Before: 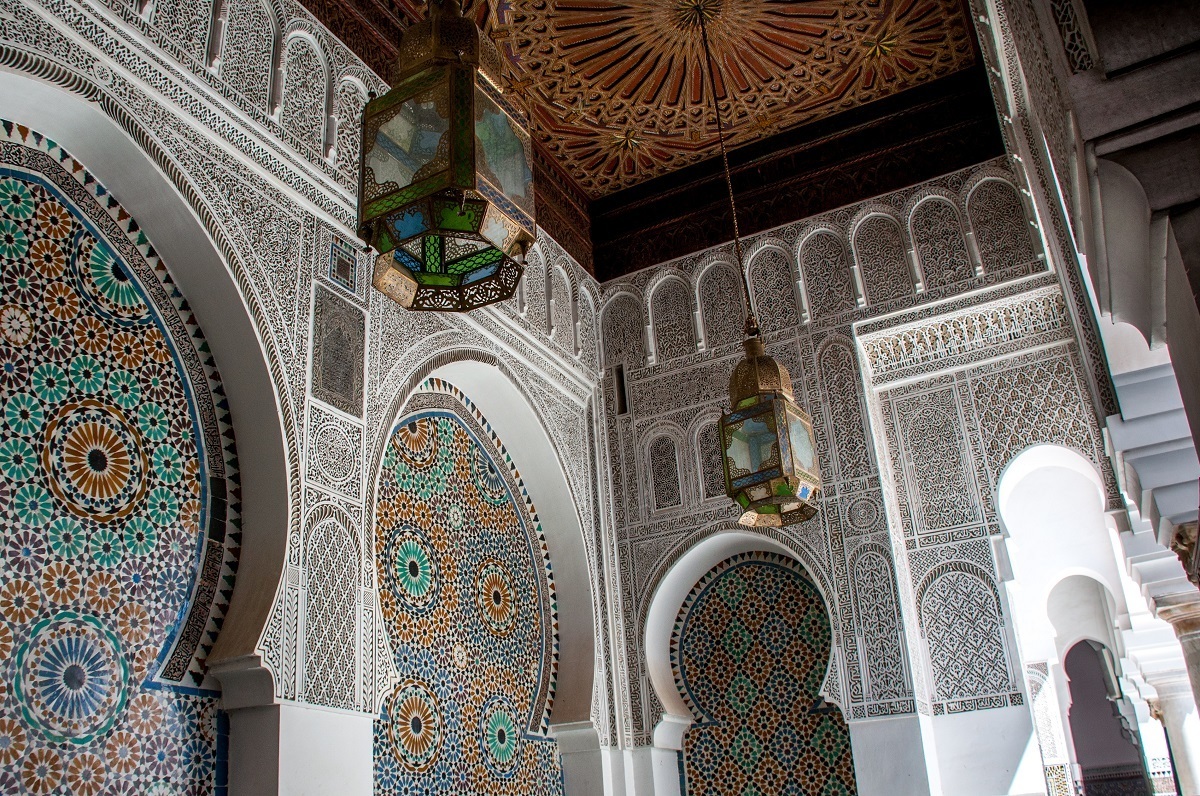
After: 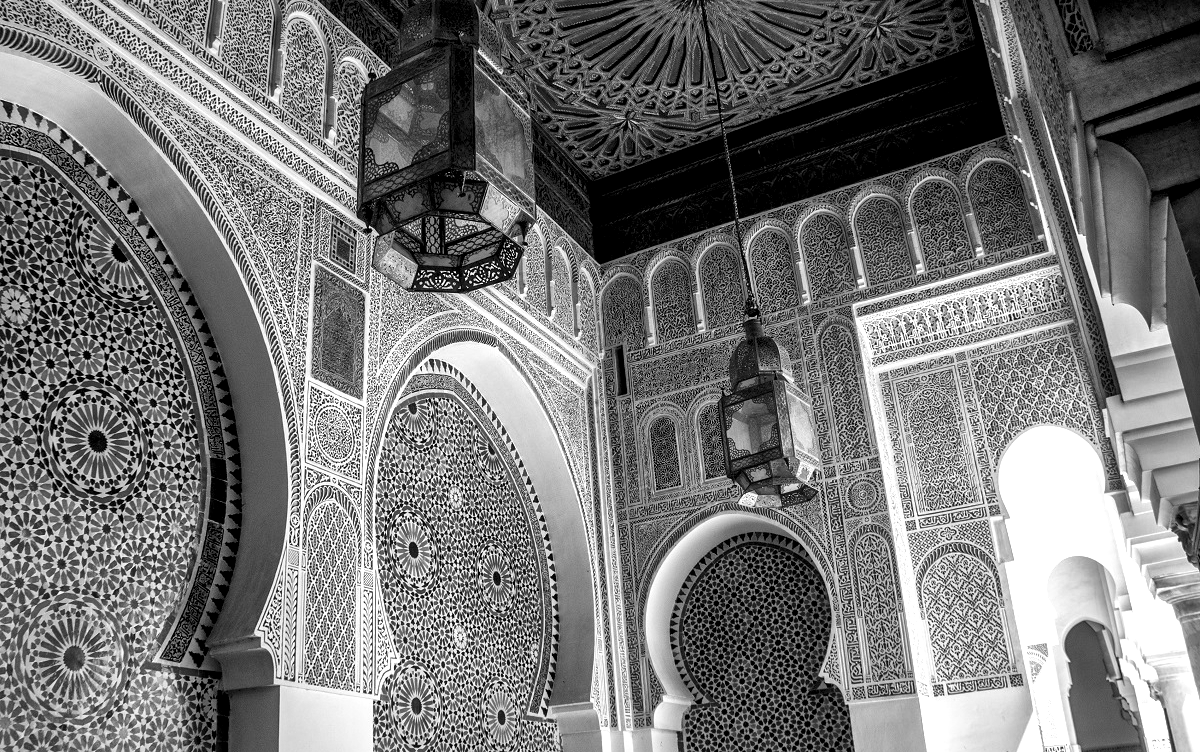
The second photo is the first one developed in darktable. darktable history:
local contrast: mode bilateral grid, contrast 20, coarseness 19, detail 163%, midtone range 0.2
monochrome: a 73.58, b 64.21
exposure: black level correction 0.001, exposure 0.5 EV, compensate exposure bias true, compensate highlight preservation false
crop and rotate: top 2.479%, bottom 3.018%
